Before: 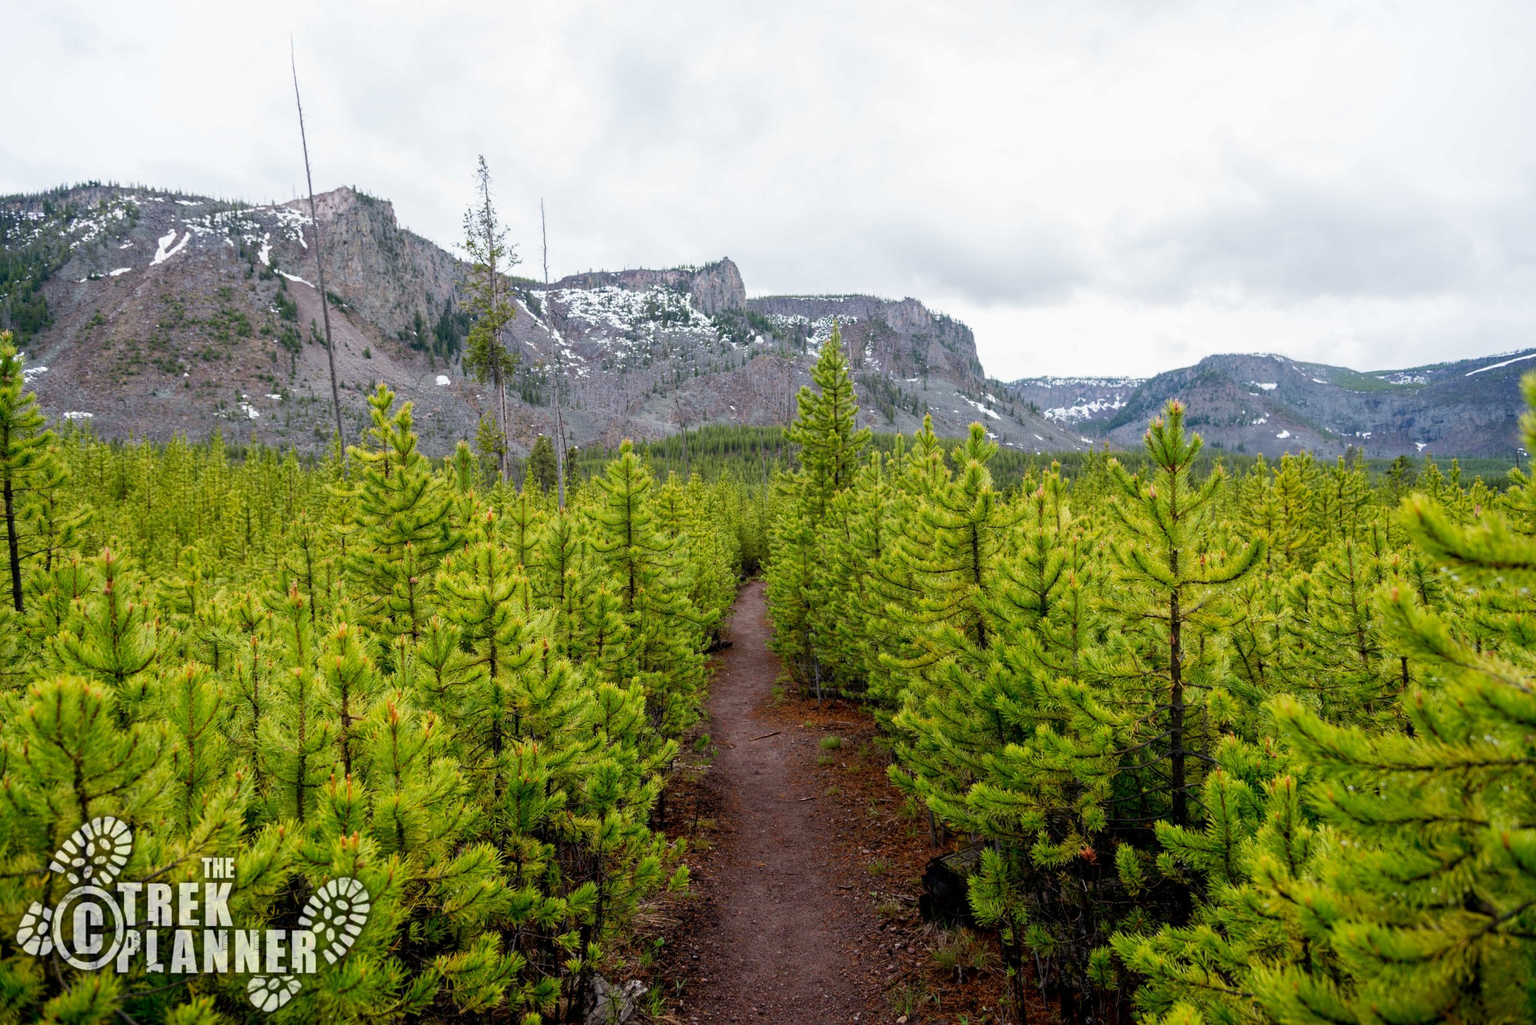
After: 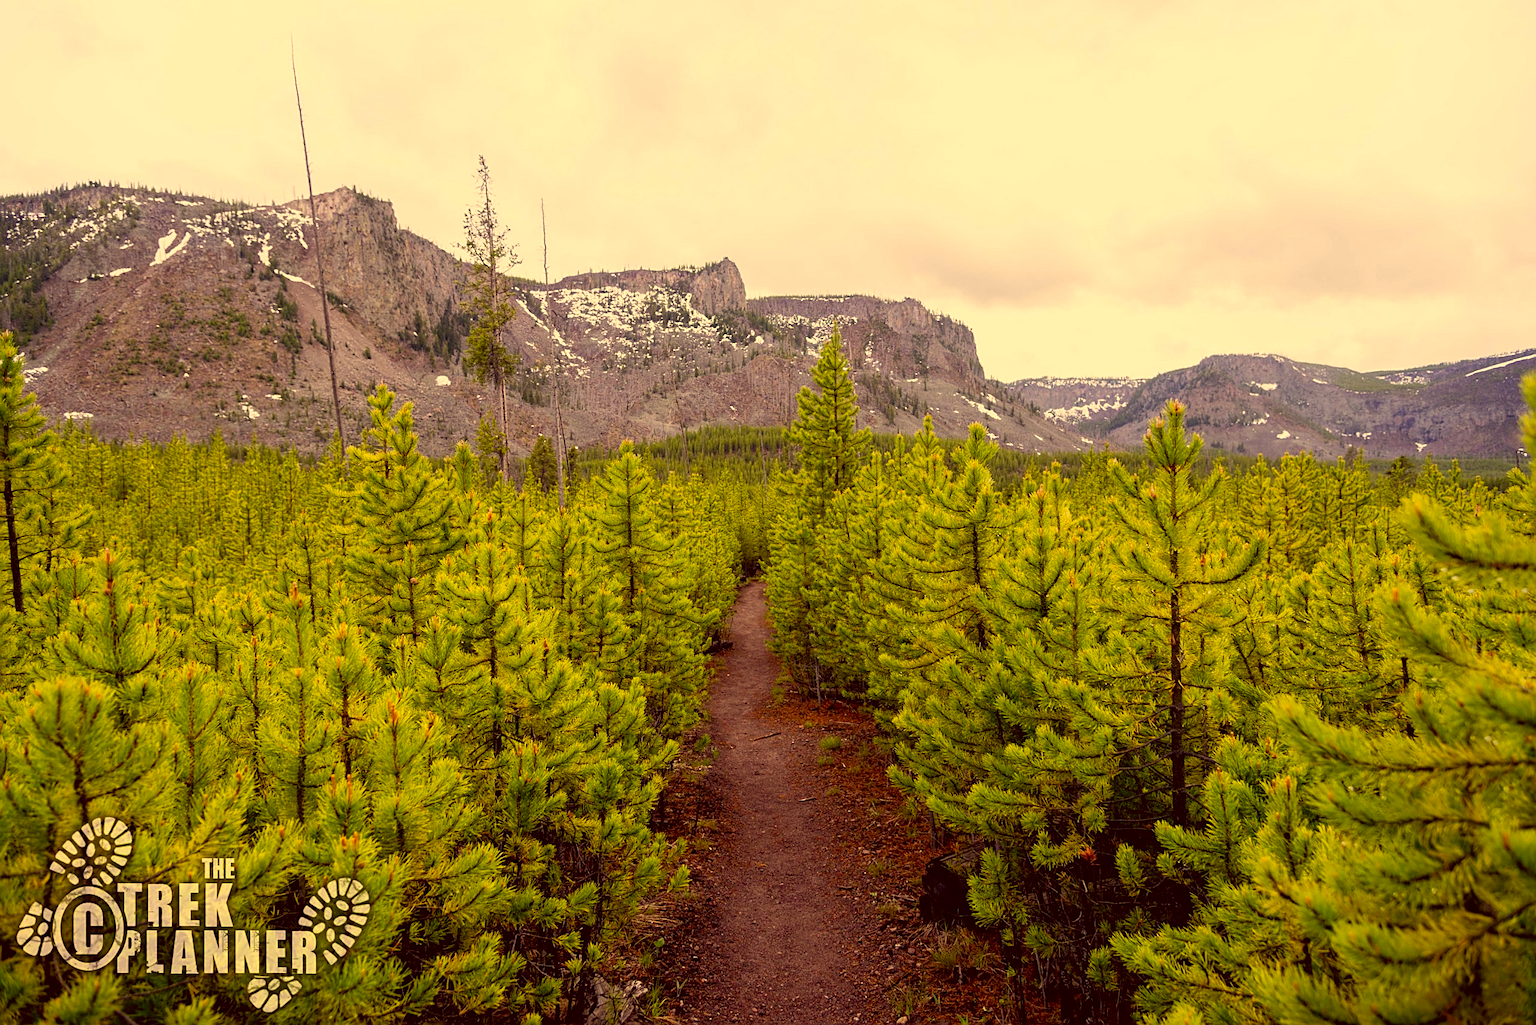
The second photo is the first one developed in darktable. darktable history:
color correction: highlights a* 10.12, highlights b* 39.04, shadows a* 14.62, shadows b* 3.37
sharpen: on, module defaults
